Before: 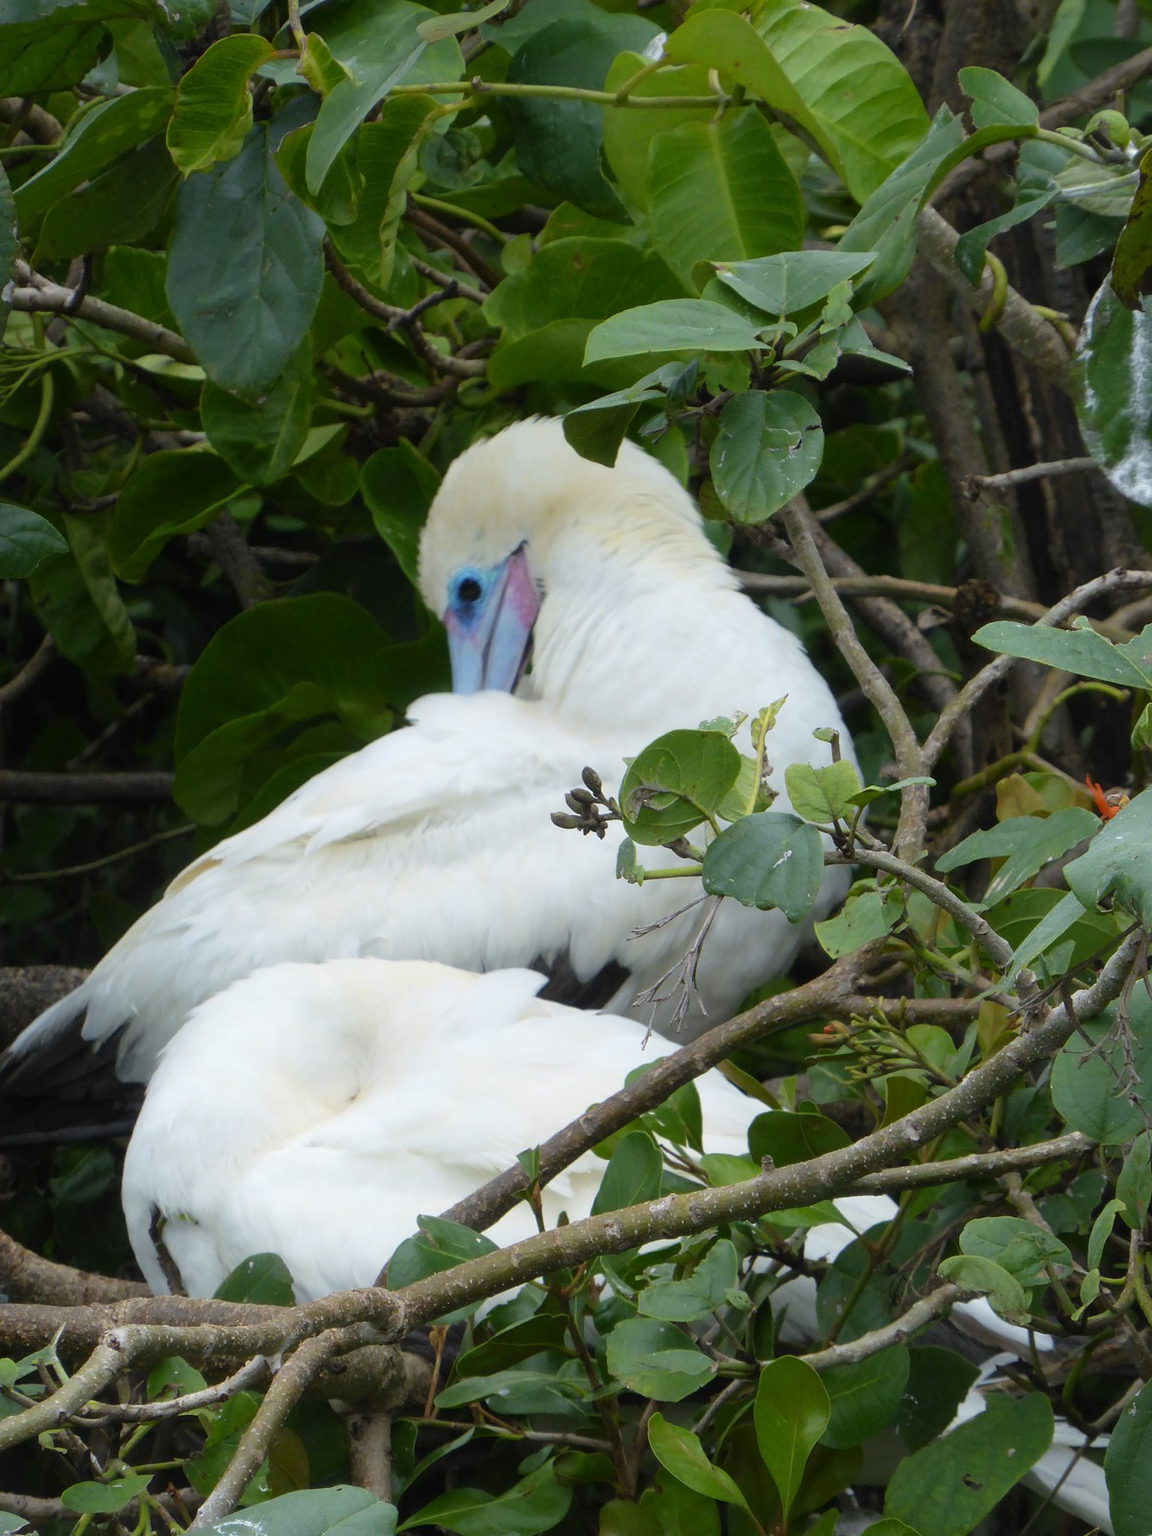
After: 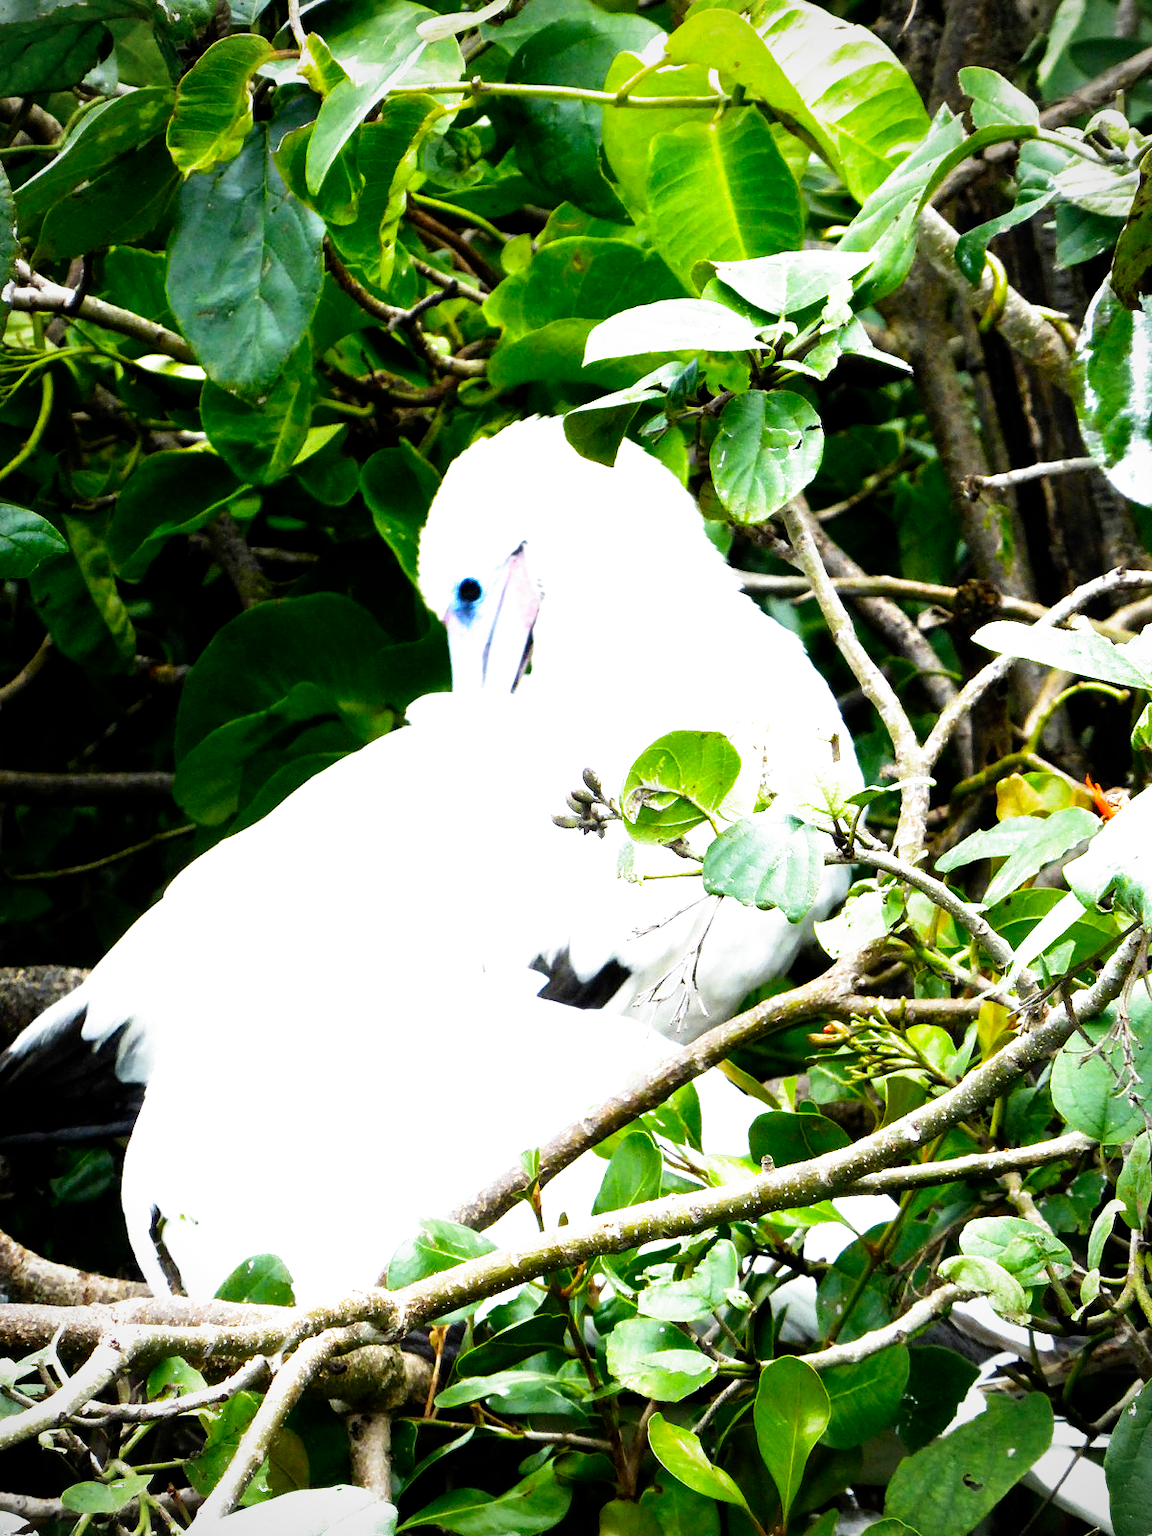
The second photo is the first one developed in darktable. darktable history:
filmic rgb: middle gray luminance 8.8%, black relative exposure -6.3 EV, white relative exposure 2.7 EV, threshold 6 EV, target black luminance 0%, hardness 4.74, latitude 73.47%, contrast 1.332, shadows ↔ highlights balance 10.13%, add noise in highlights 0, preserve chrominance no, color science v3 (2019), use custom middle-gray values true, iterations of high-quality reconstruction 0, contrast in highlights soft, enable highlight reconstruction true
exposure: exposure 0.636 EV, compensate highlight preservation false
color balance: output saturation 120%
vignetting: fall-off radius 60.92%
tone equalizer: -8 EV -0.75 EV, -7 EV -0.7 EV, -6 EV -0.6 EV, -5 EV -0.4 EV, -3 EV 0.4 EV, -2 EV 0.6 EV, -1 EV 0.7 EV, +0 EV 0.75 EV, edges refinement/feathering 500, mask exposure compensation -1.57 EV, preserve details no
